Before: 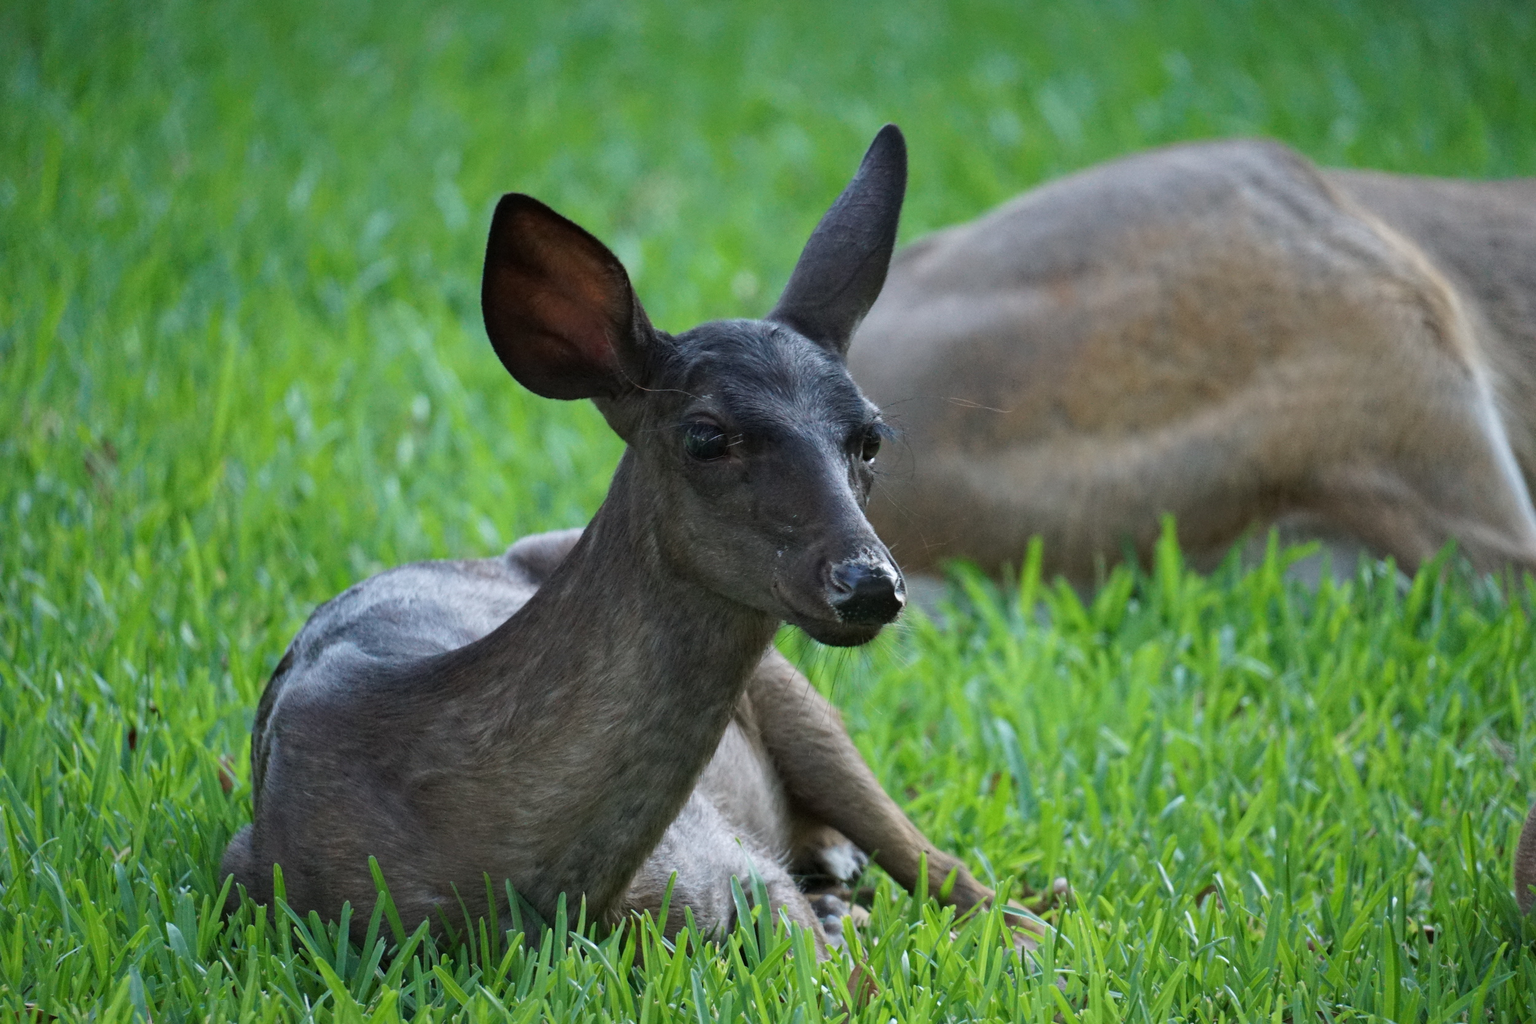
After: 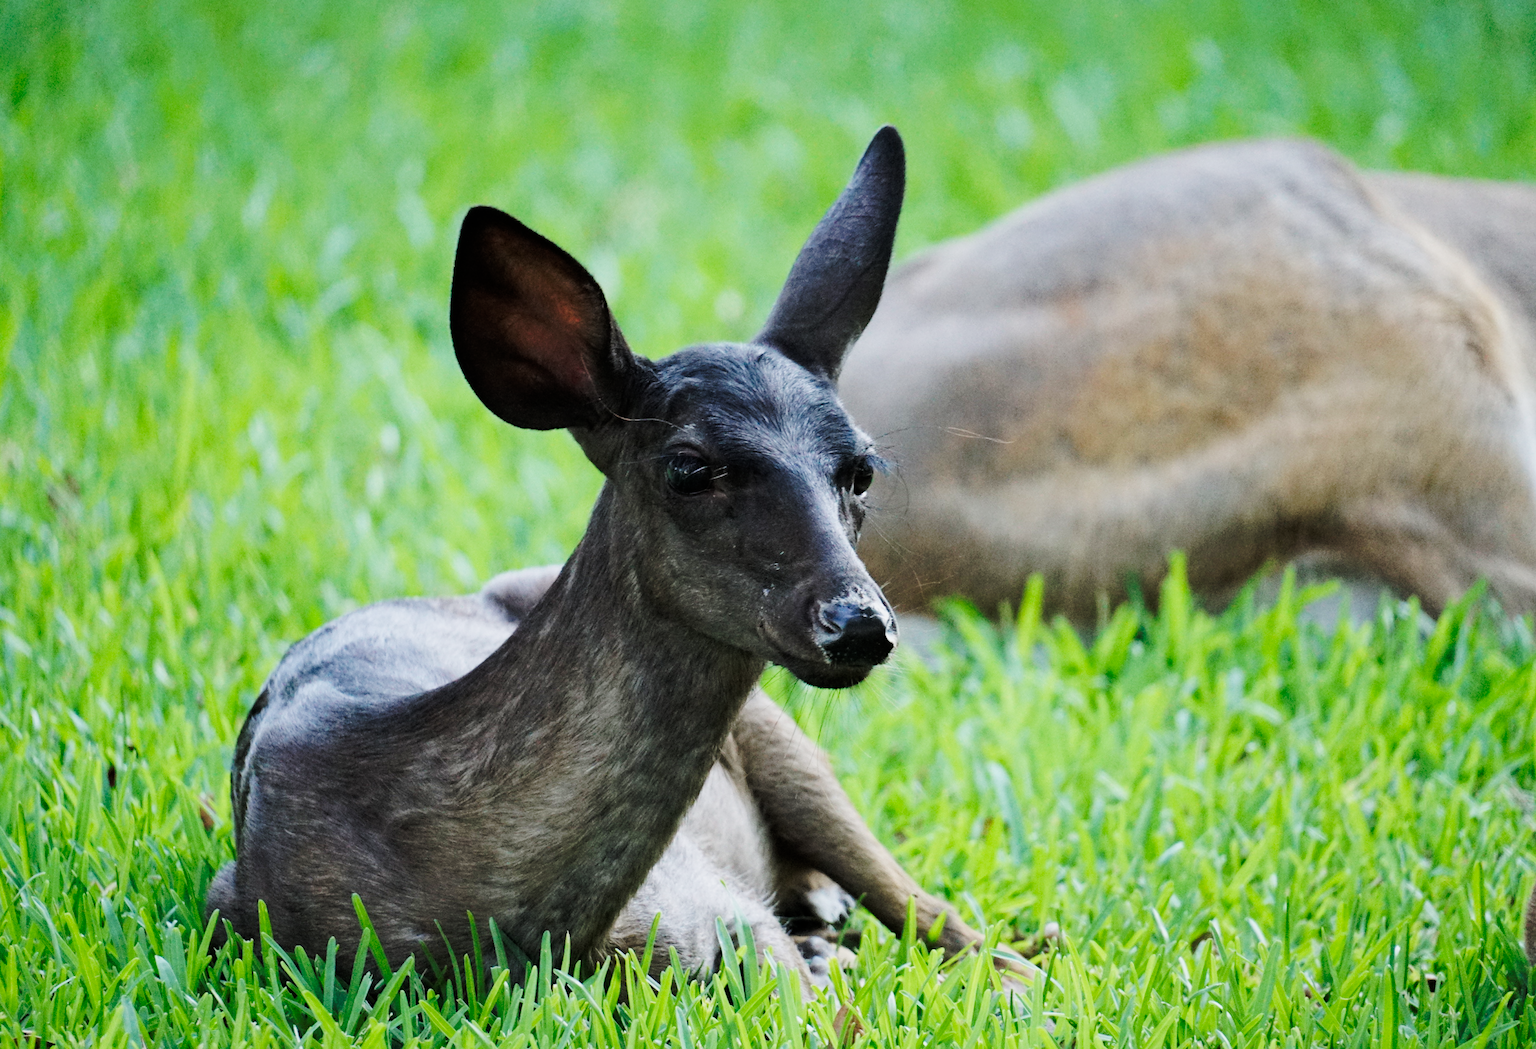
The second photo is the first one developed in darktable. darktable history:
rotate and perspective: rotation 0.074°, lens shift (vertical) 0.096, lens shift (horizontal) -0.041, crop left 0.043, crop right 0.952, crop top 0.024, crop bottom 0.979
tone curve: curves: ch0 [(0, 0) (0.003, 0.003) (0.011, 0.012) (0.025, 0.026) (0.044, 0.046) (0.069, 0.072) (0.1, 0.104) (0.136, 0.141) (0.177, 0.185) (0.224, 0.247) (0.277, 0.335) (0.335, 0.447) (0.399, 0.539) (0.468, 0.636) (0.543, 0.723) (0.623, 0.803) (0.709, 0.873) (0.801, 0.936) (0.898, 0.978) (1, 1)], preserve colors none
filmic rgb: black relative exposure -7.65 EV, white relative exposure 4.56 EV, hardness 3.61
